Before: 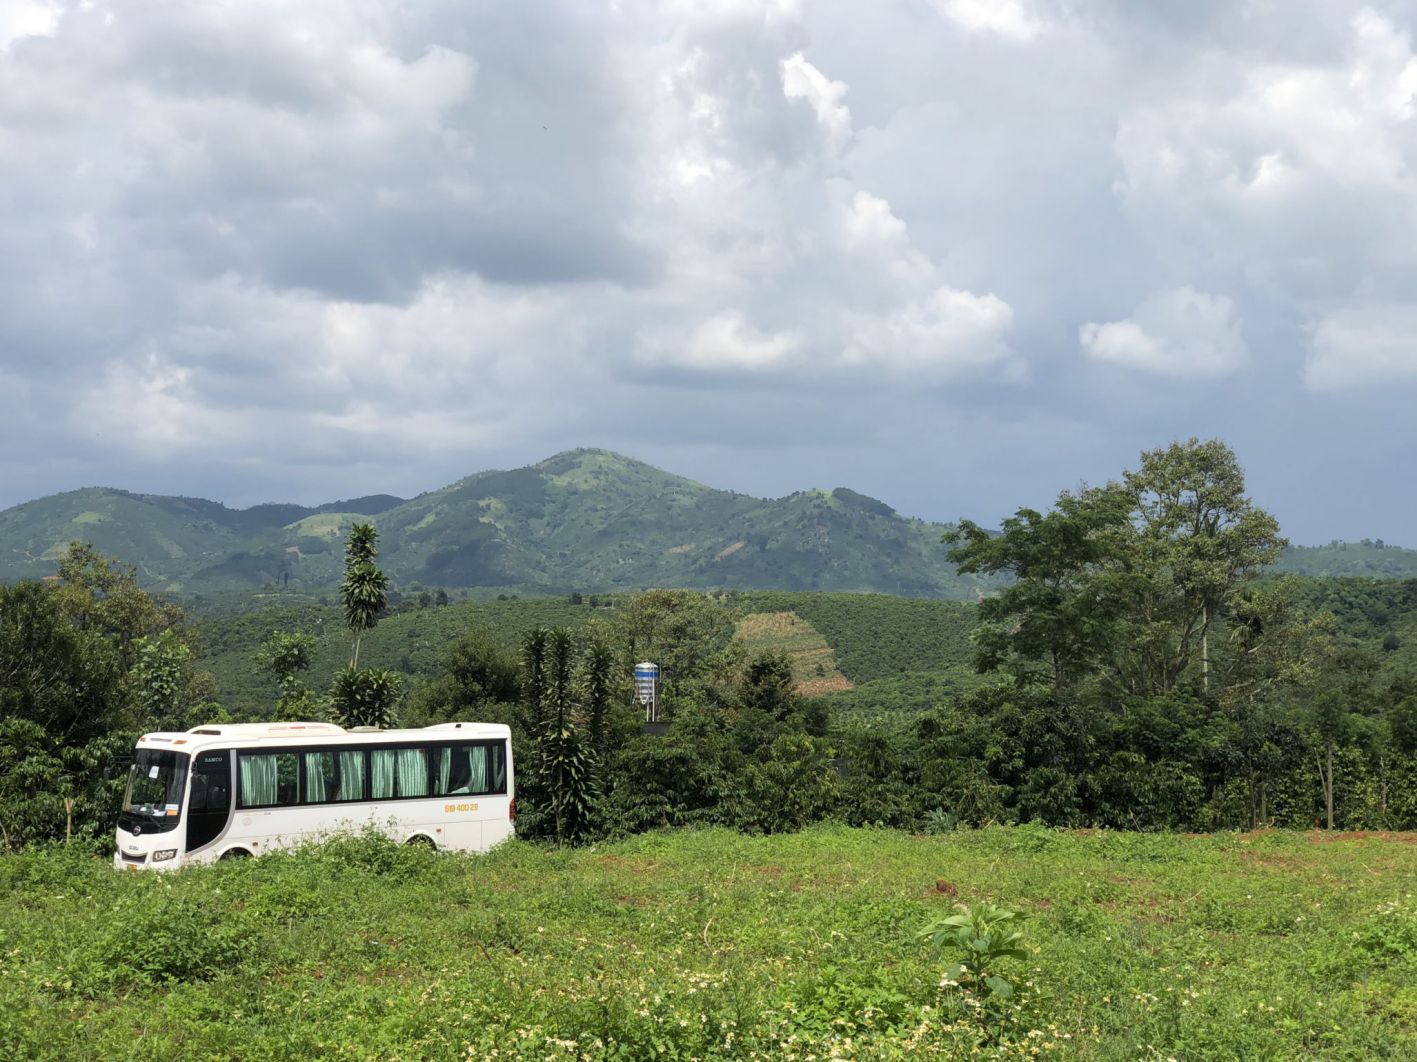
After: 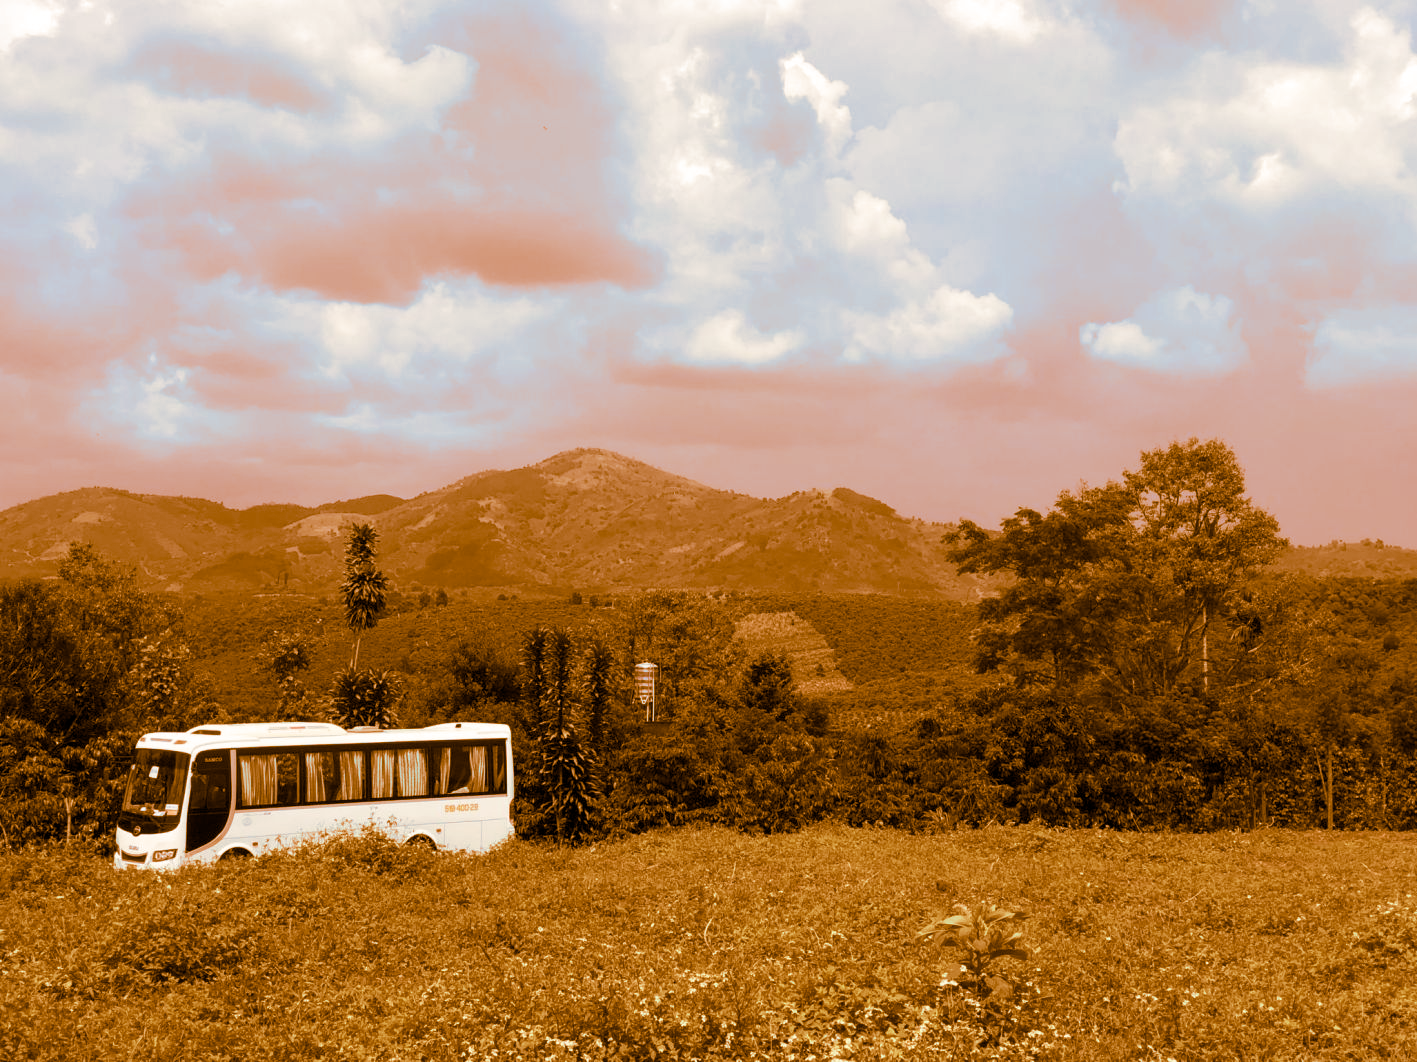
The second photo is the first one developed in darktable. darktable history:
color balance: input saturation 80.07%
exposure: black level correction 0.002, compensate highlight preservation false
split-toning: shadows › hue 26°, shadows › saturation 0.92, highlights › hue 40°, highlights › saturation 0.92, balance -63, compress 0%
